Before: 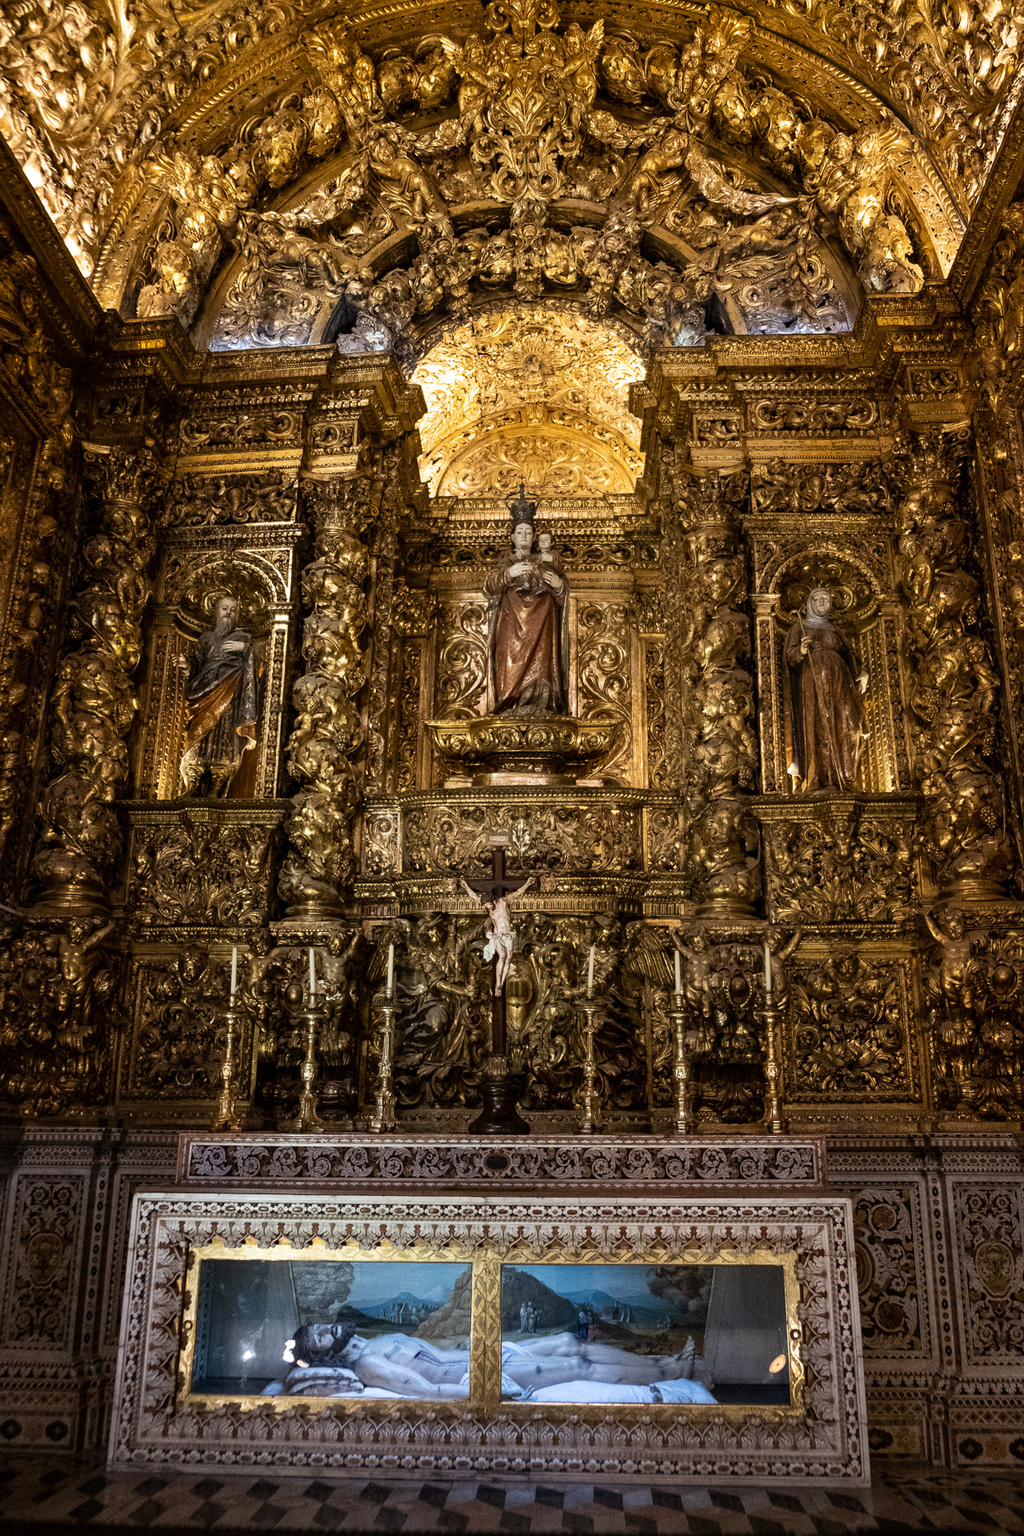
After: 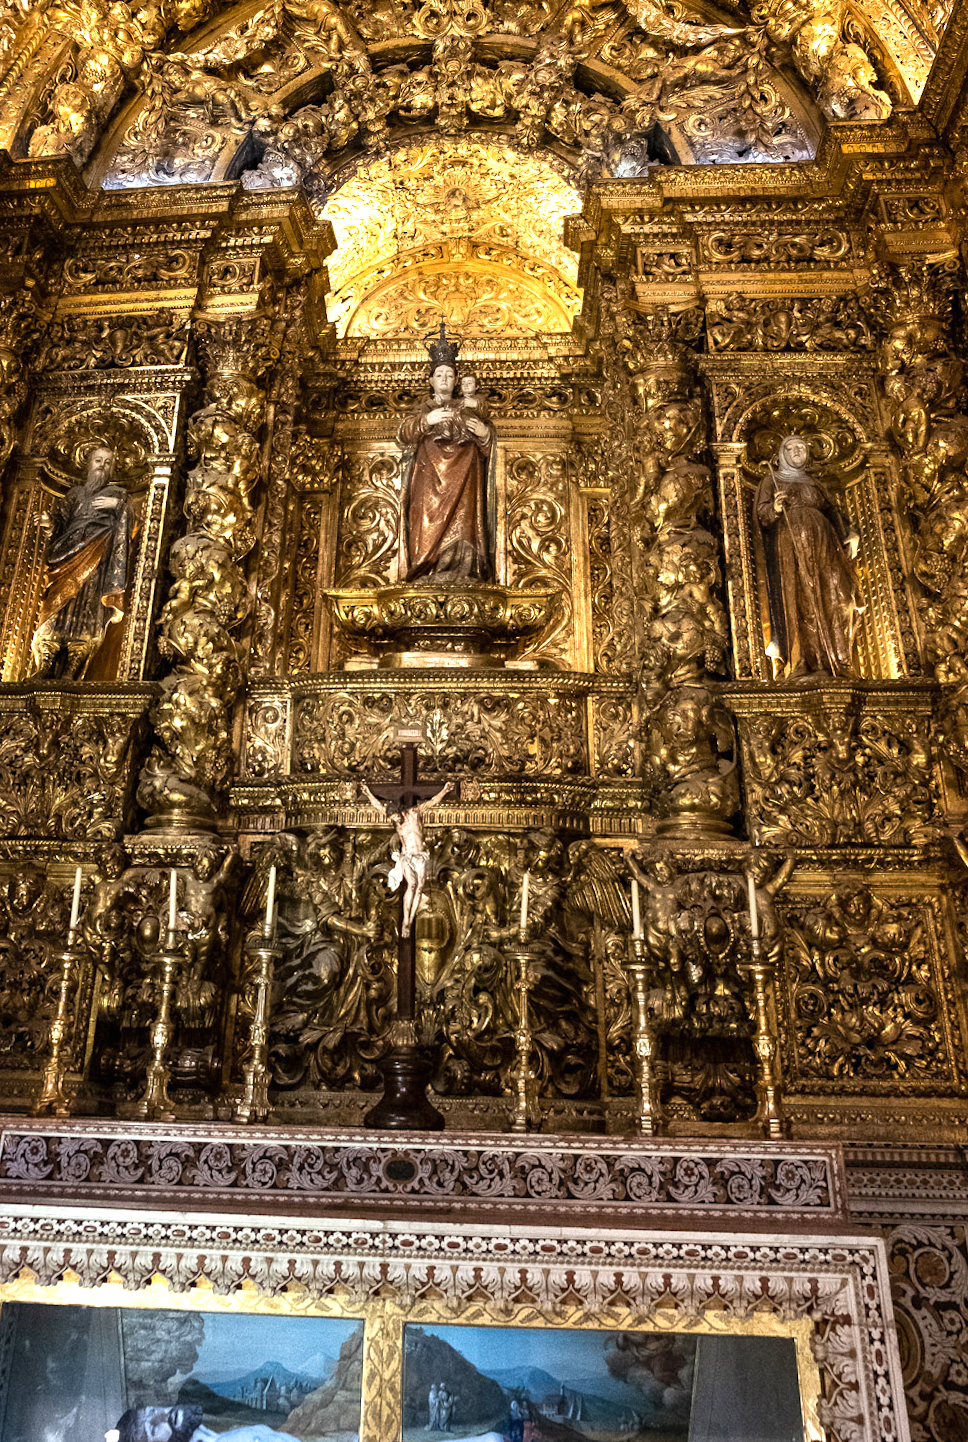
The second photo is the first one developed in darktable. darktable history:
crop: left 8.155%, top 6.611%, bottom 15.385%
rotate and perspective: rotation 0.72°, lens shift (vertical) -0.352, lens shift (horizontal) -0.051, crop left 0.152, crop right 0.859, crop top 0.019, crop bottom 0.964
exposure: black level correction 0, exposure 0.68 EV, compensate exposure bias true, compensate highlight preservation false
